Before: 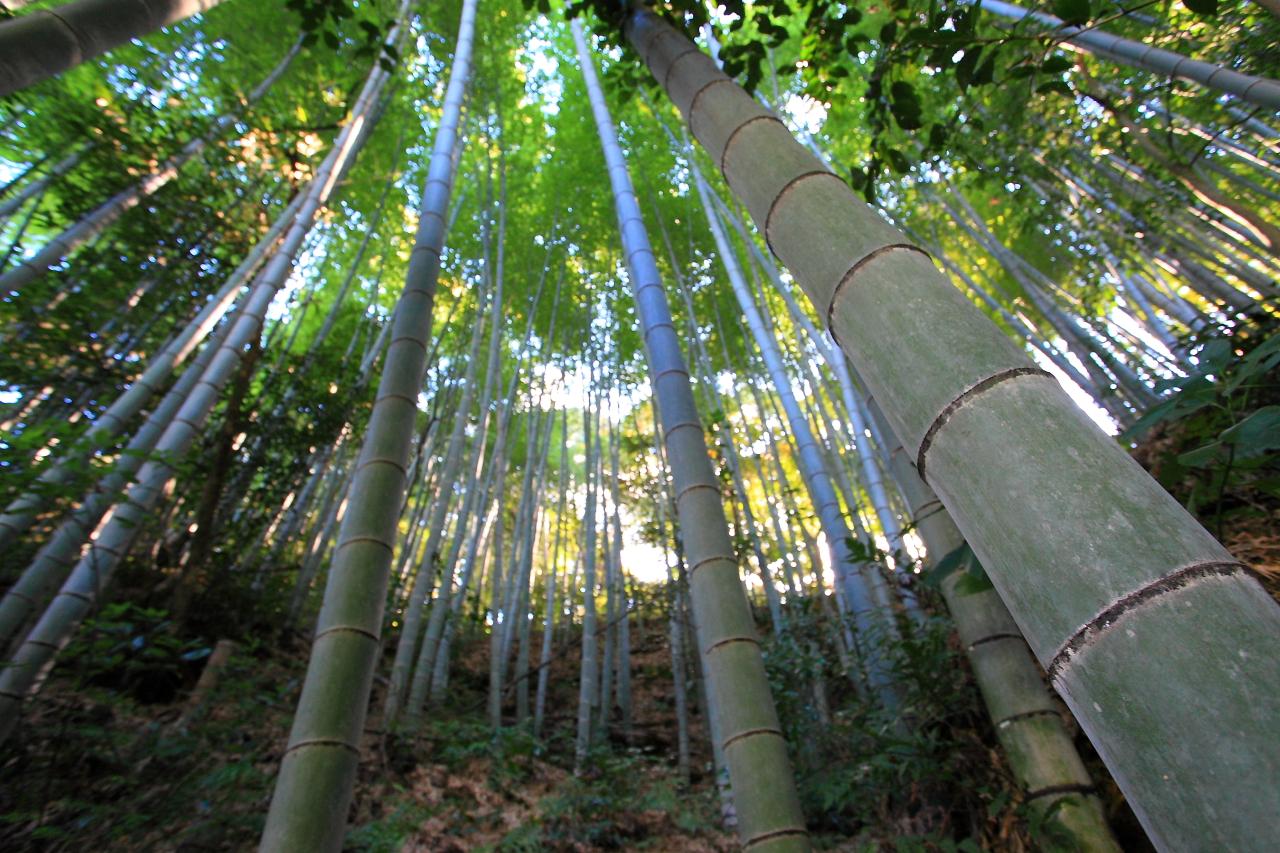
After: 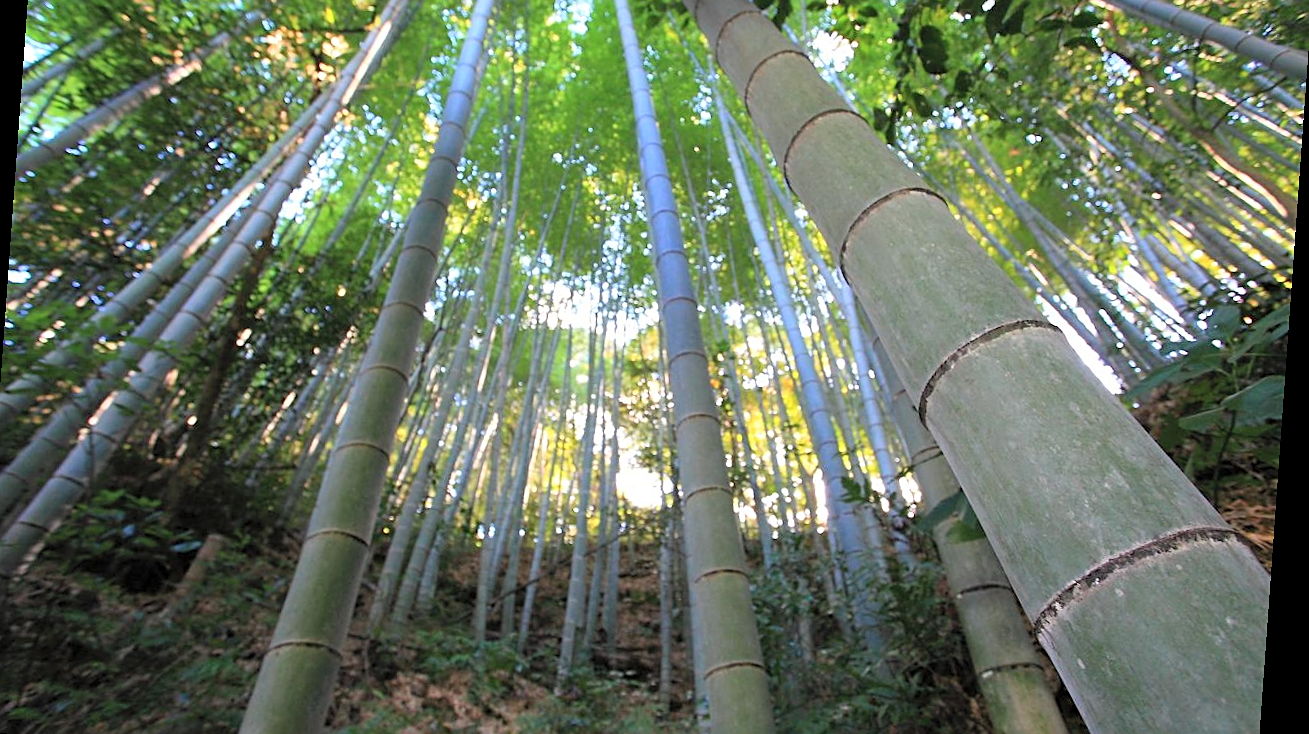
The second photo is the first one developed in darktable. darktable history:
crop and rotate: left 1.814%, top 12.818%, right 0.25%, bottom 9.225%
contrast brightness saturation: brightness 0.15
rotate and perspective: rotation 4.1°, automatic cropping off
sharpen: on, module defaults
